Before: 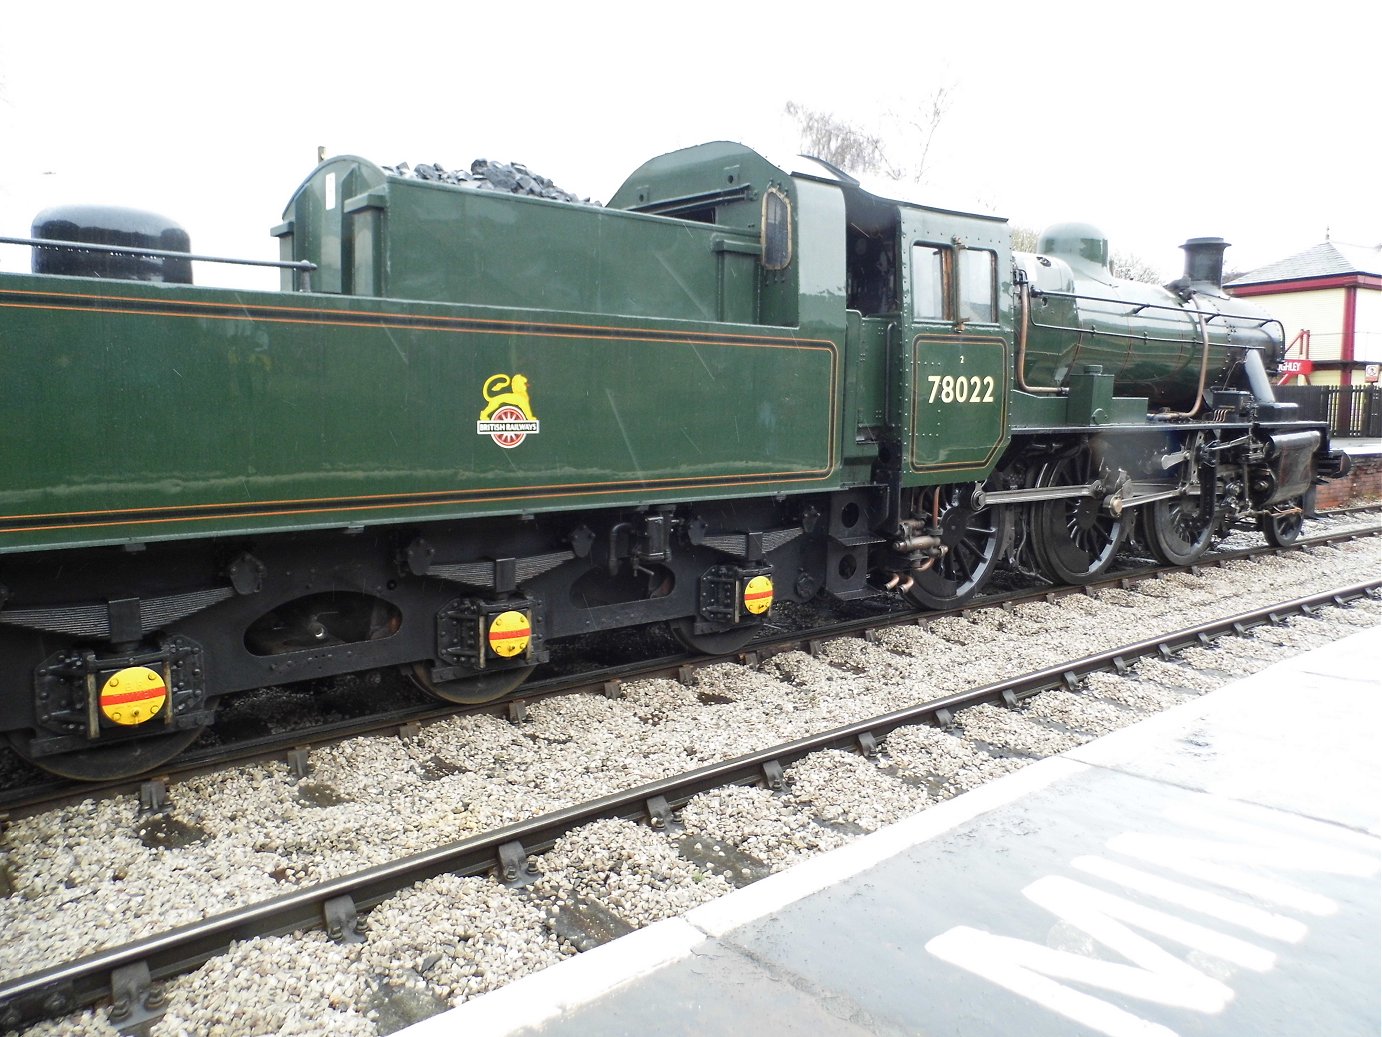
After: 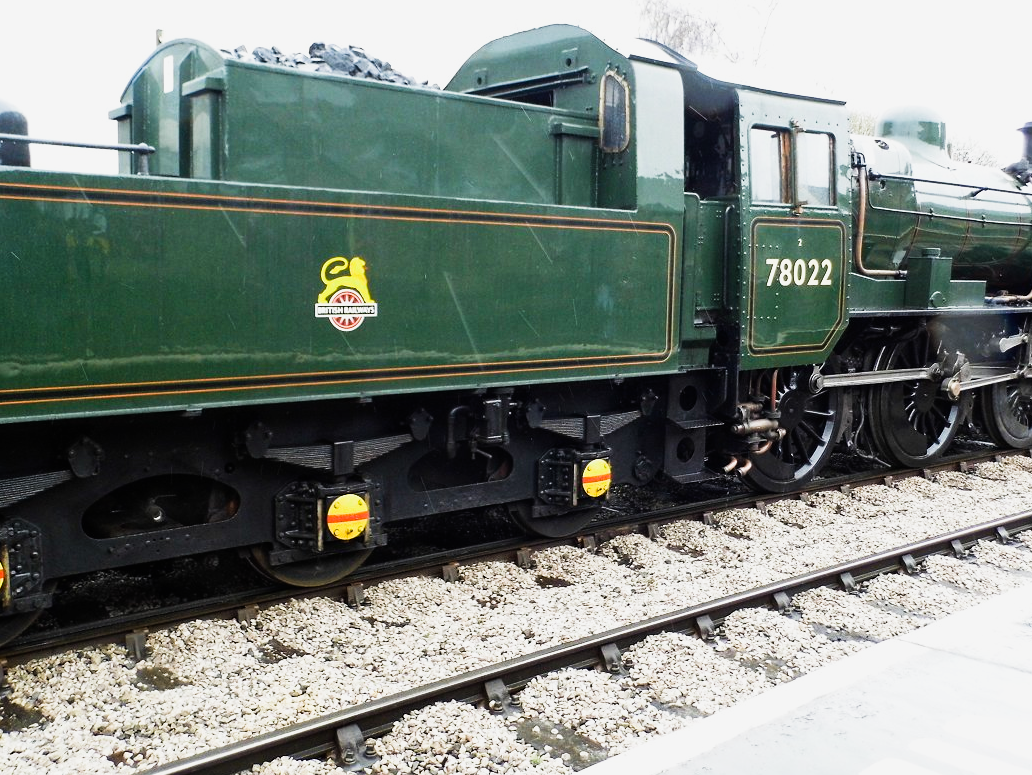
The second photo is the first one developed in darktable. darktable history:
crop and rotate: left 11.831%, top 11.346%, right 13.429%, bottom 13.899%
sigmoid: contrast 1.86, skew 0.35
